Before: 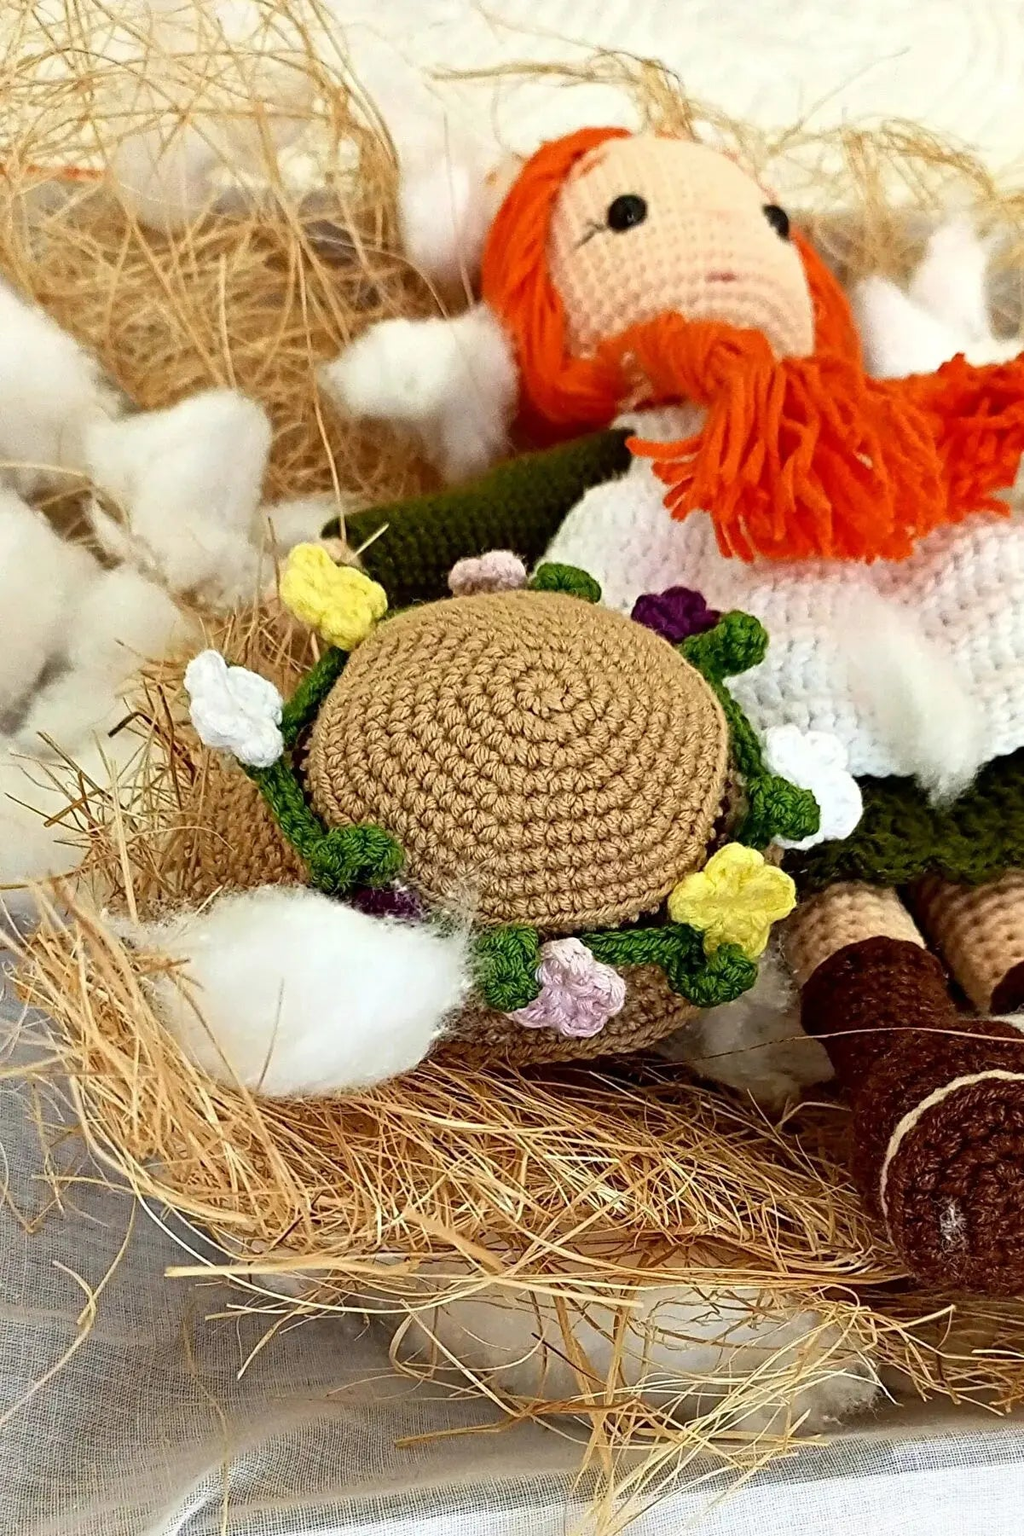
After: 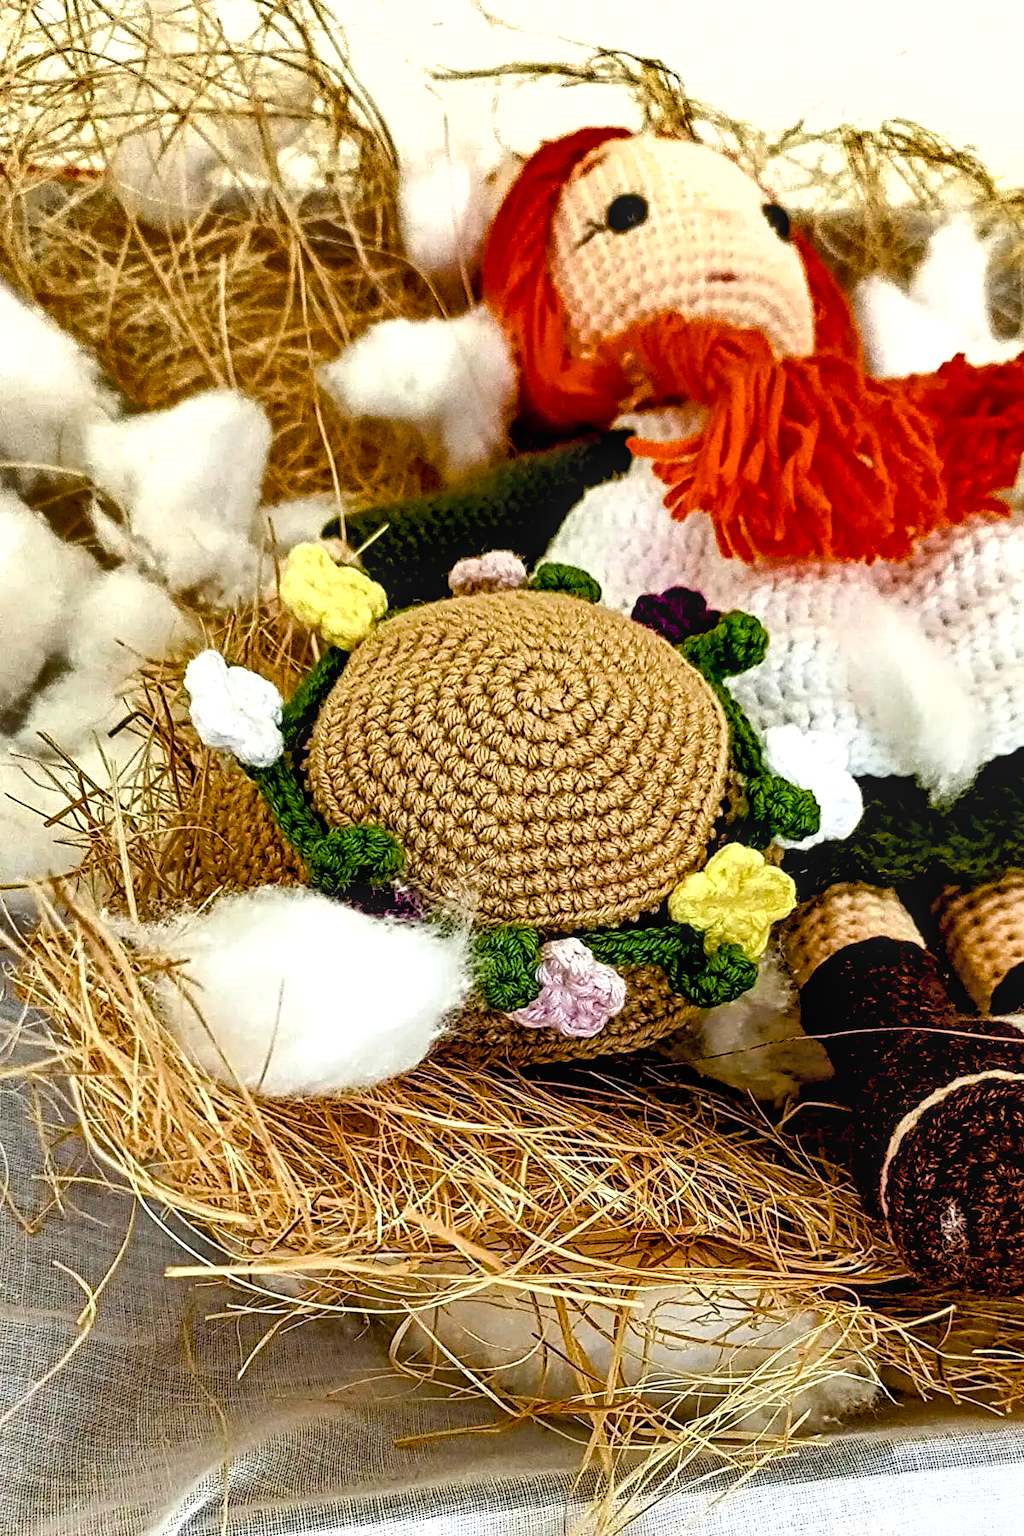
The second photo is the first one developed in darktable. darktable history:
local contrast: on, module defaults
shadows and highlights: radius 171.16, shadows 27, white point adjustment 3.13, highlights -67.95, soften with gaussian
exposure: black level correction 0.002, compensate highlight preservation false
color balance rgb: shadows lift › luminance -9.41%, highlights gain › luminance 17.6%, global offset › luminance -1.45%, perceptual saturation grading › highlights -17.77%, perceptual saturation grading › mid-tones 33.1%, perceptual saturation grading › shadows 50.52%, global vibrance 24.22%
